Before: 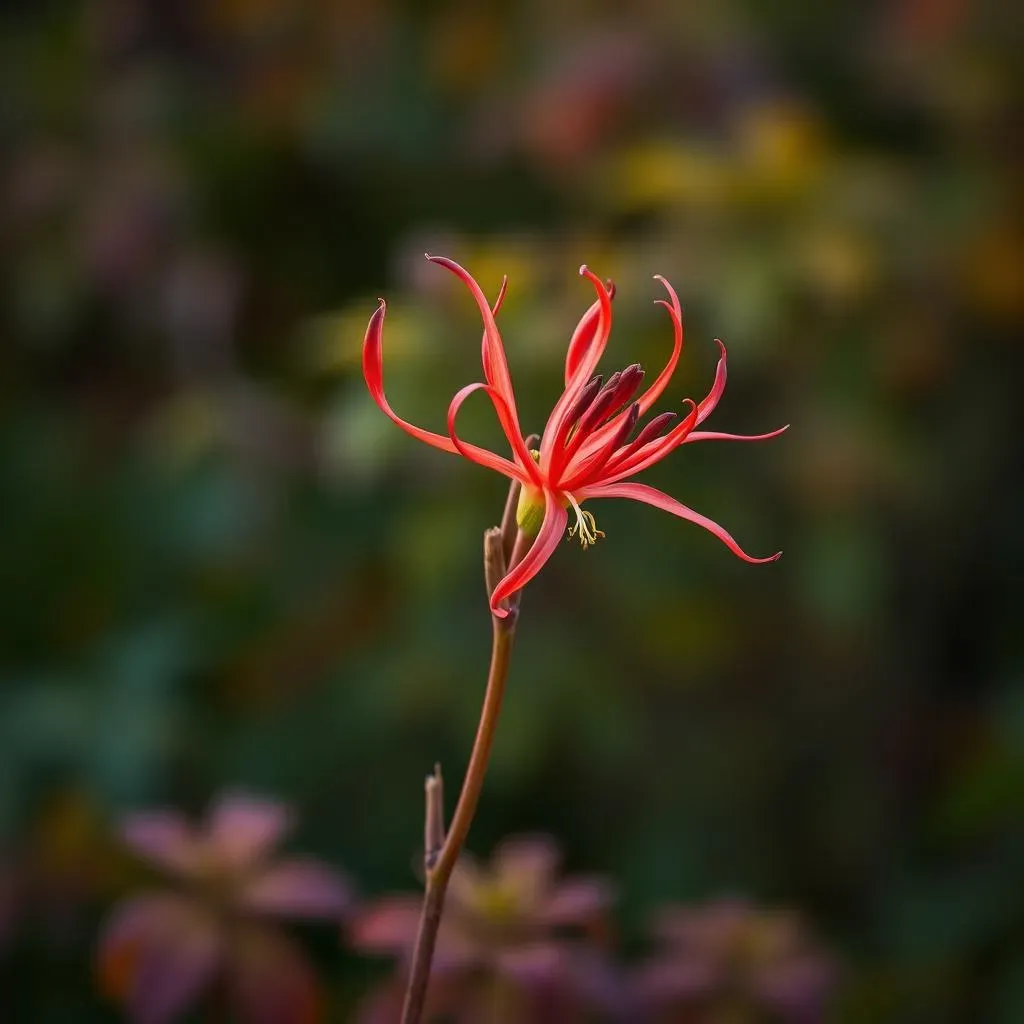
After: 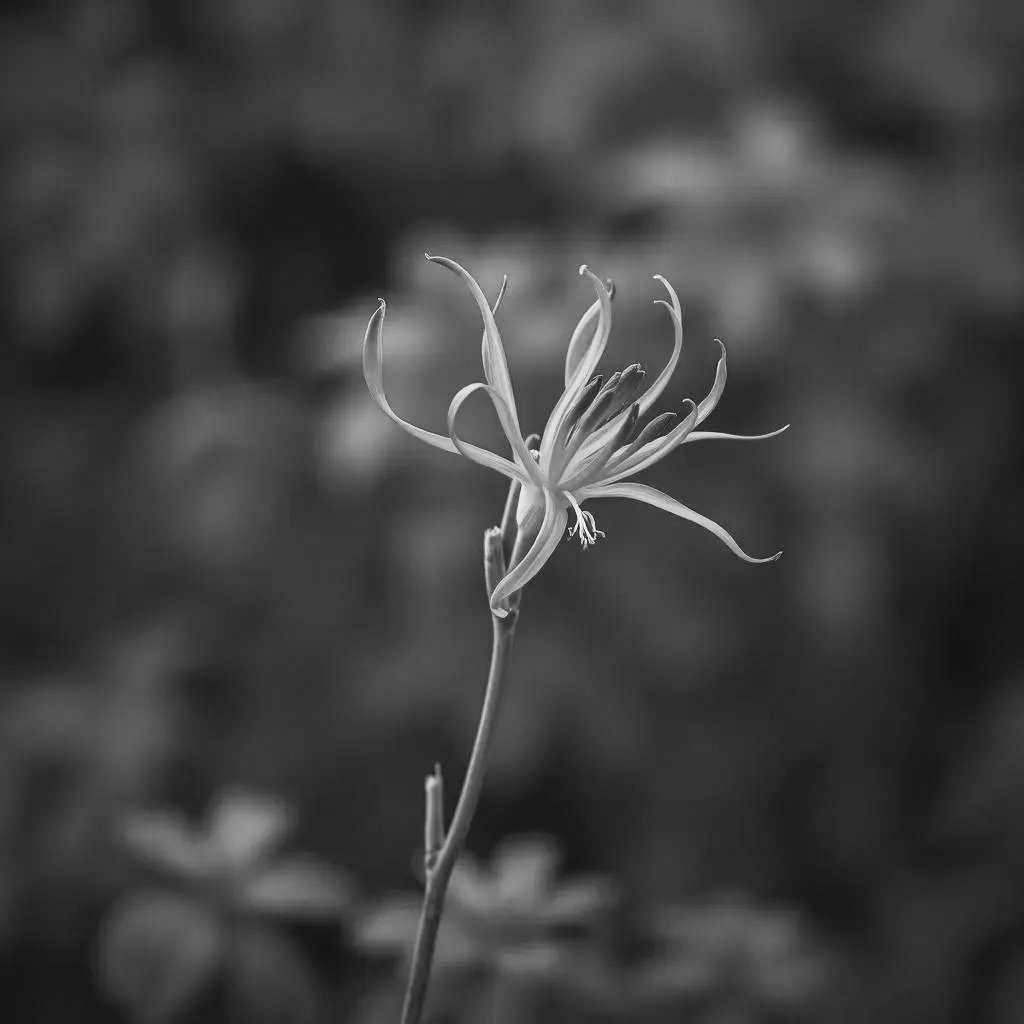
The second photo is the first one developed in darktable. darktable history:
monochrome: on, module defaults
contrast brightness saturation: contrast 0.24, brightness 0.26, saturation 0.39
